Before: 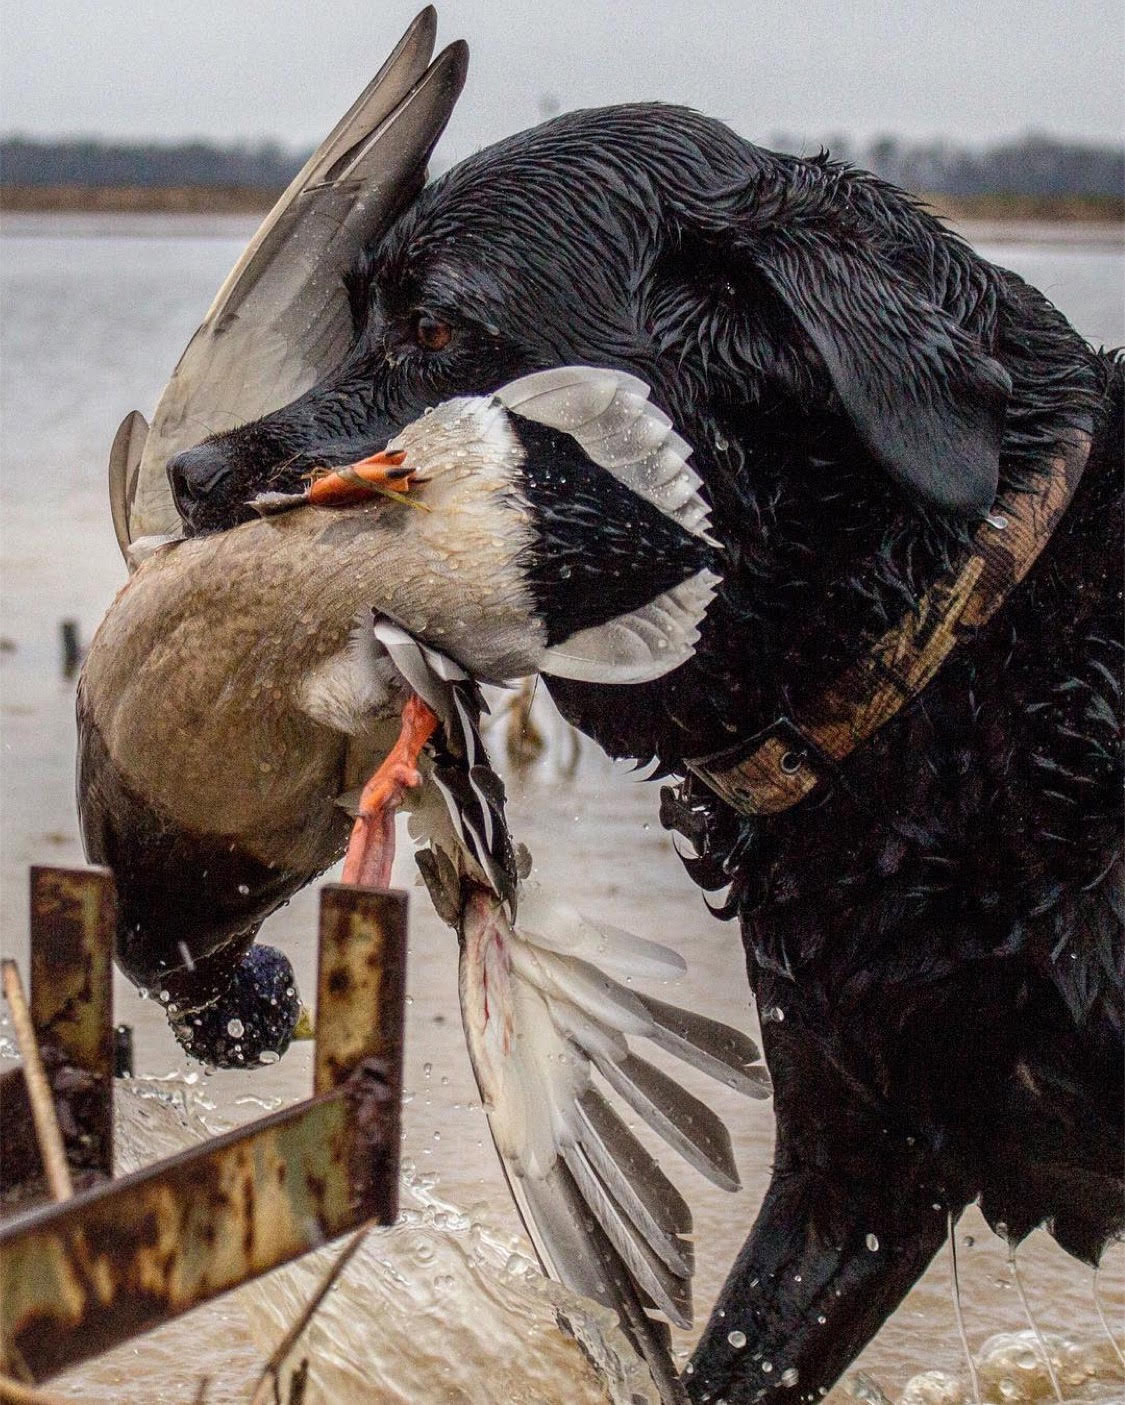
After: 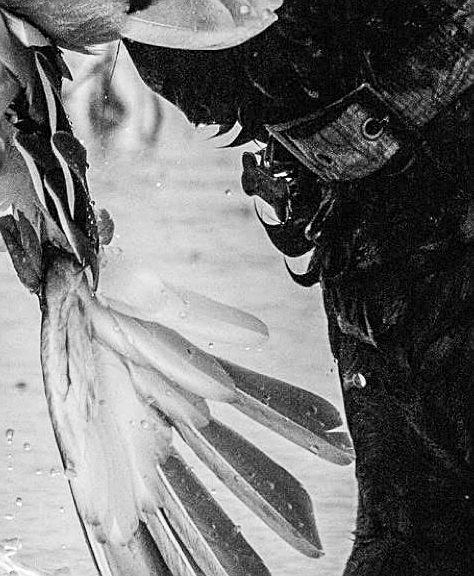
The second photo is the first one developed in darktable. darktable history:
white balance: red 0.983, blue 1.036
monochrome: on, module defaults
sharpen: on, module defaults
crop: left 37.221%, top 45.169%, right 20.63%, bottom 13.777%
contrast brightness saturation: contrast 0.2, brightness 0.15, saturation 0.14
